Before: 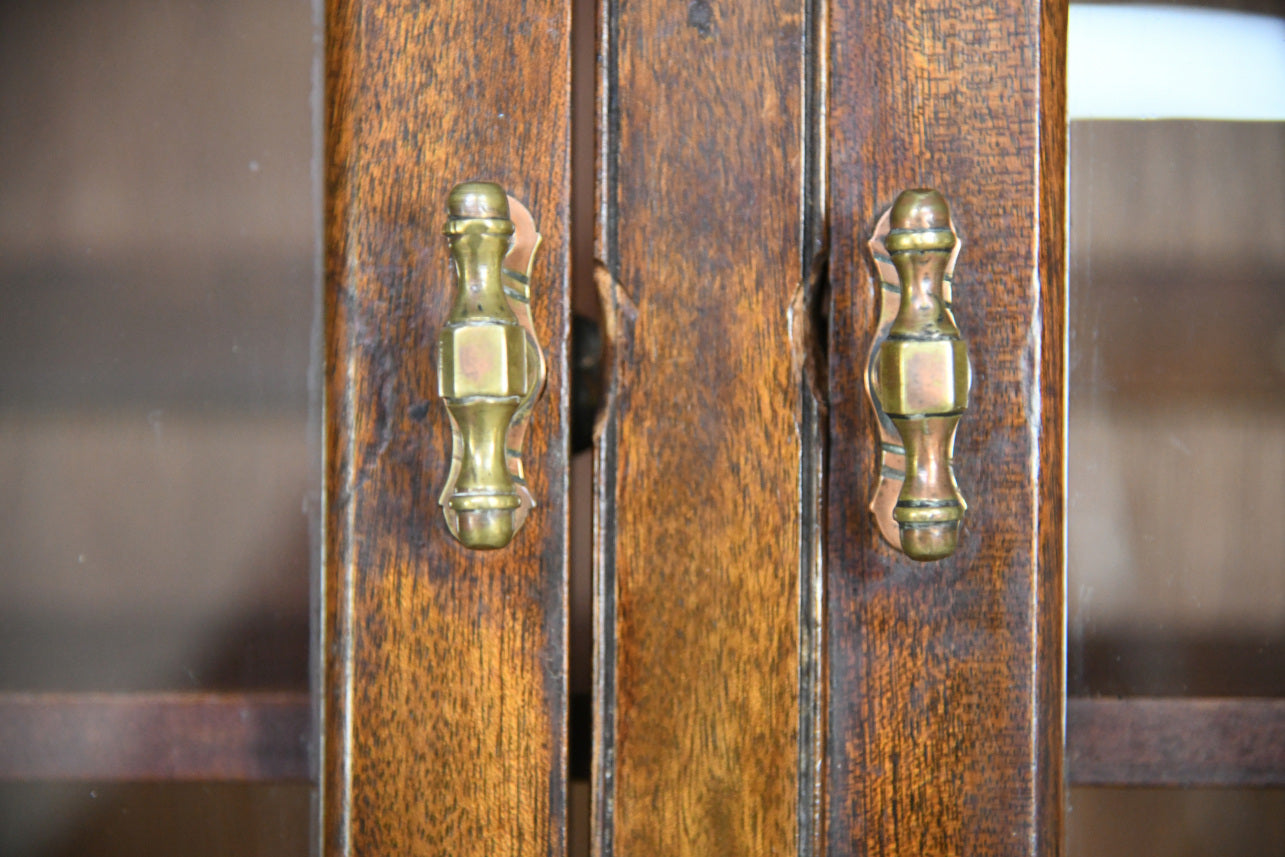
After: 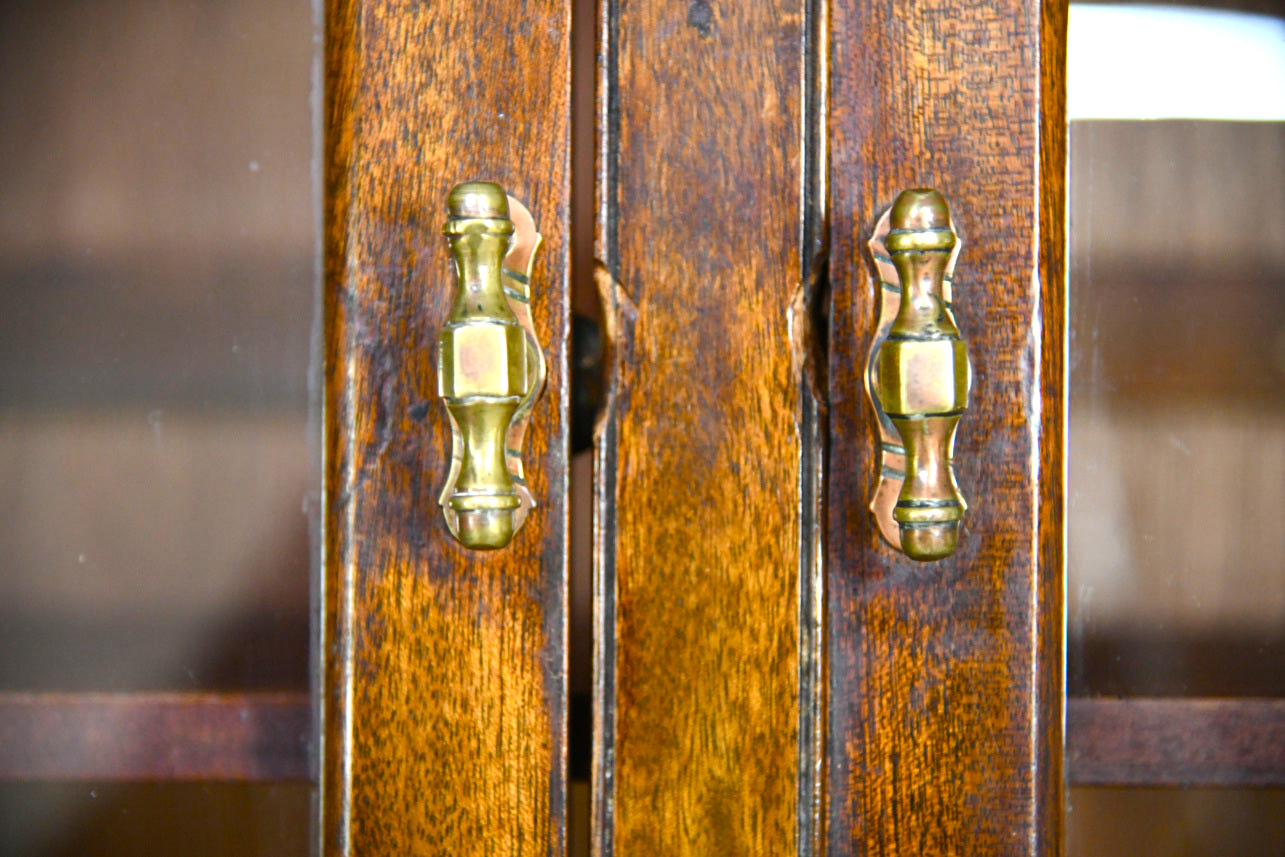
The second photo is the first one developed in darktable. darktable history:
color balance rgb: linear chroma grading › global chroma 15.576%, perceptual saturation grading › global saturation 0.899%, perceptual saturation grading › highlights -16.728%, perceptual saturation grading › mid-tones 33.238%, perceptual saturation grading › shadows 50.329%, perceptual brilliance grading › highlights 13.138%, perceptual brilliance grading › mid-tones 7.832%, perceptual brilliance grading › shadows -17.546%
